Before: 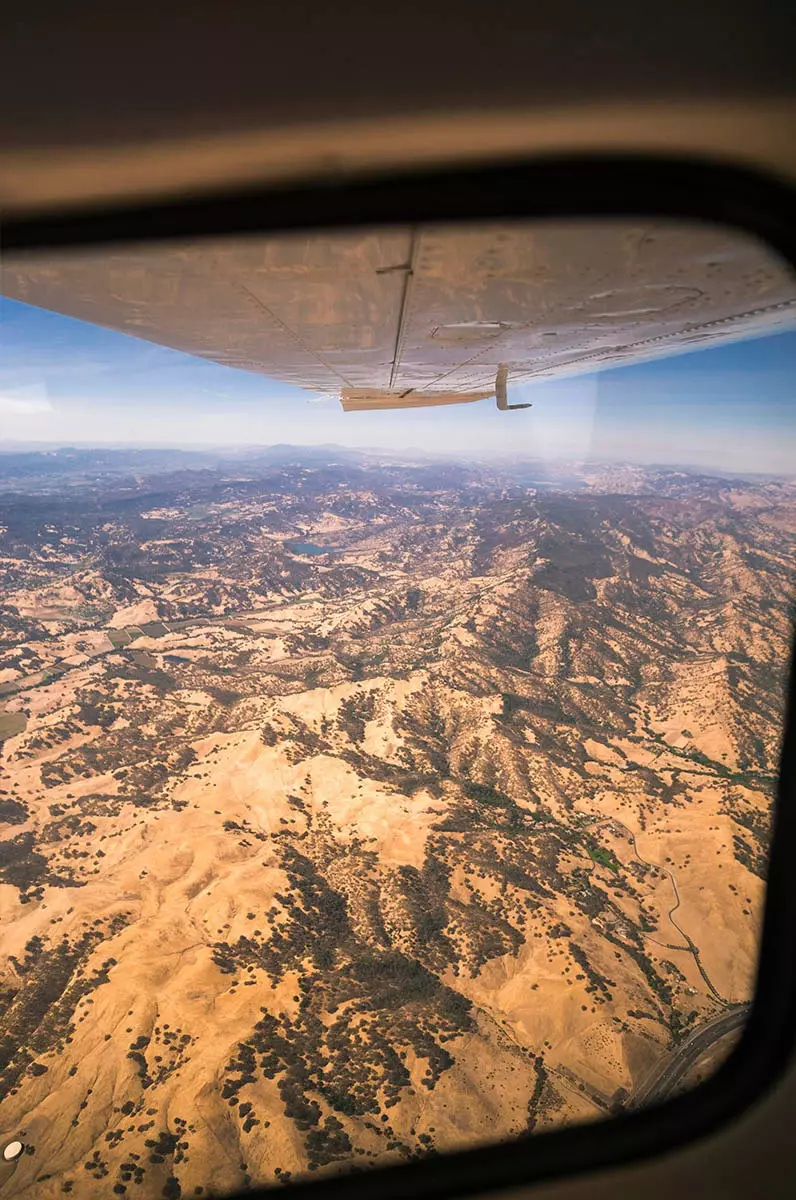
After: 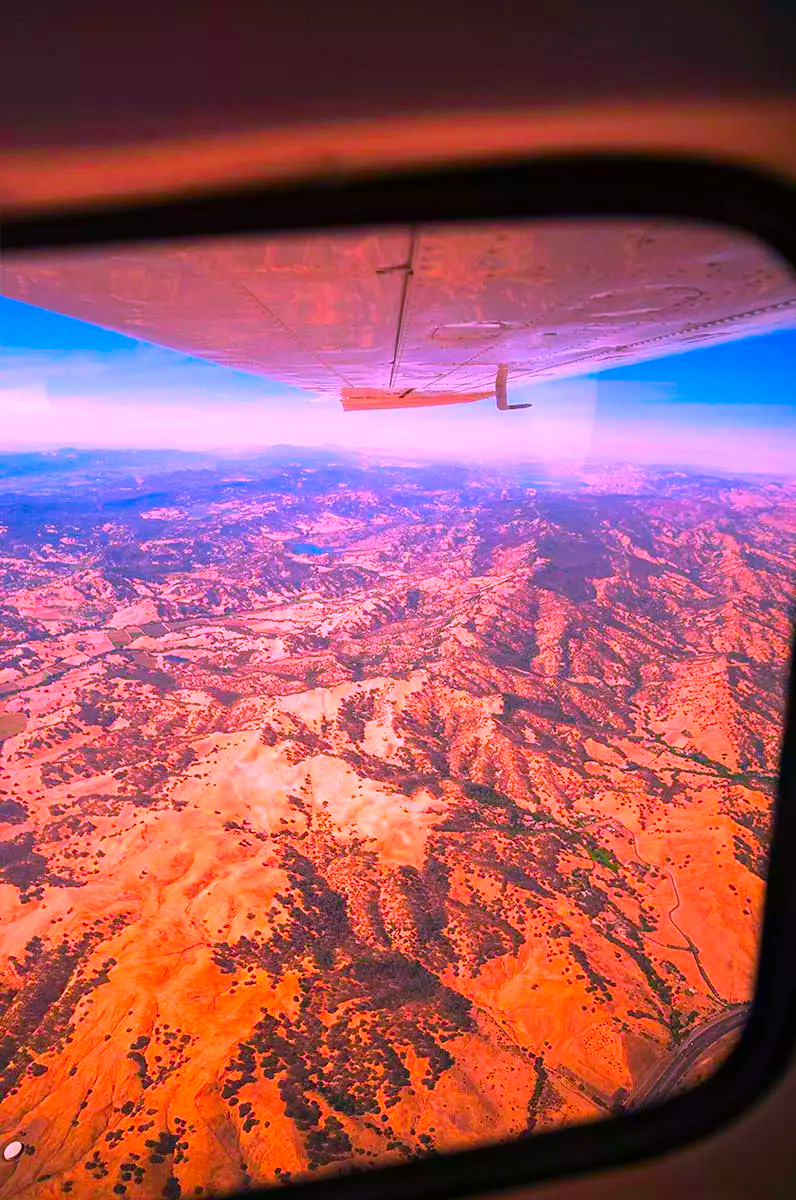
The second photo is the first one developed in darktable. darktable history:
color correction: saturation 2.15
white balance: red 1.188, blue 1.11
color calibration: illuminant as shot in camera, x 0.37, y 0.382, temperature 4313.32 K
